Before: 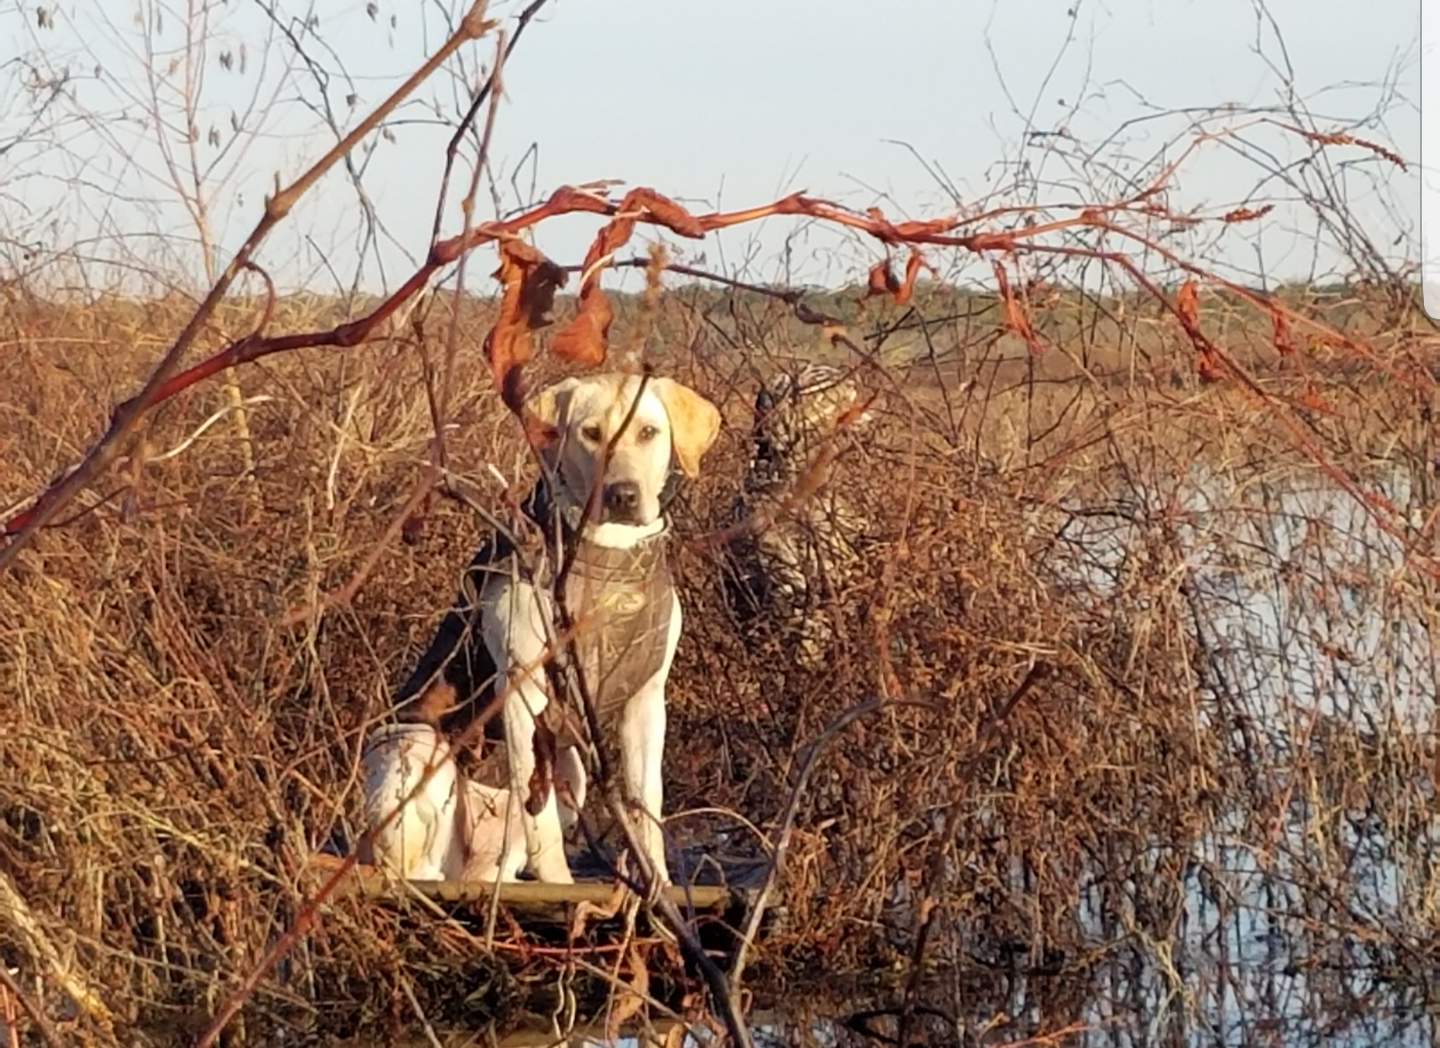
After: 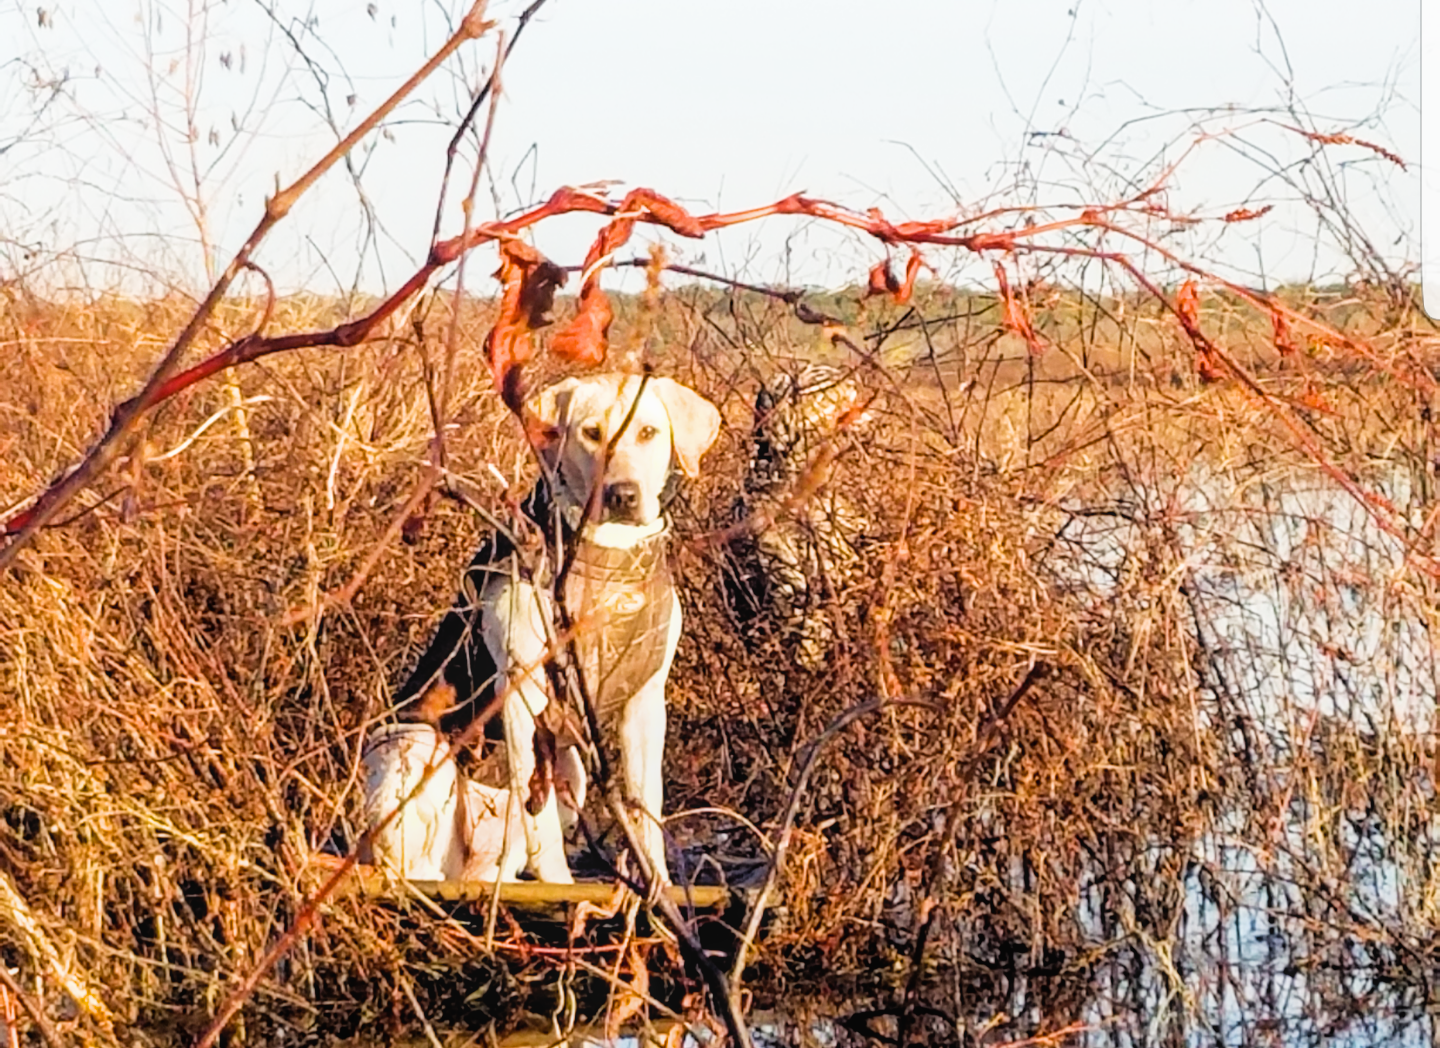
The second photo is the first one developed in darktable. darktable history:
local contrast: detail 110%
color balance rgb: perceptual saturation grading › global saturation 20%, global vibrance 20%
exposure: black level correction 0, exposure 0.9 EV, compensate highlight preservation false
filmic rgb: black relative exposure -5 EV, white relative exposure 3.5 EV, hardness 3.19, contrast 1.2, highlights saturation mix -50%
